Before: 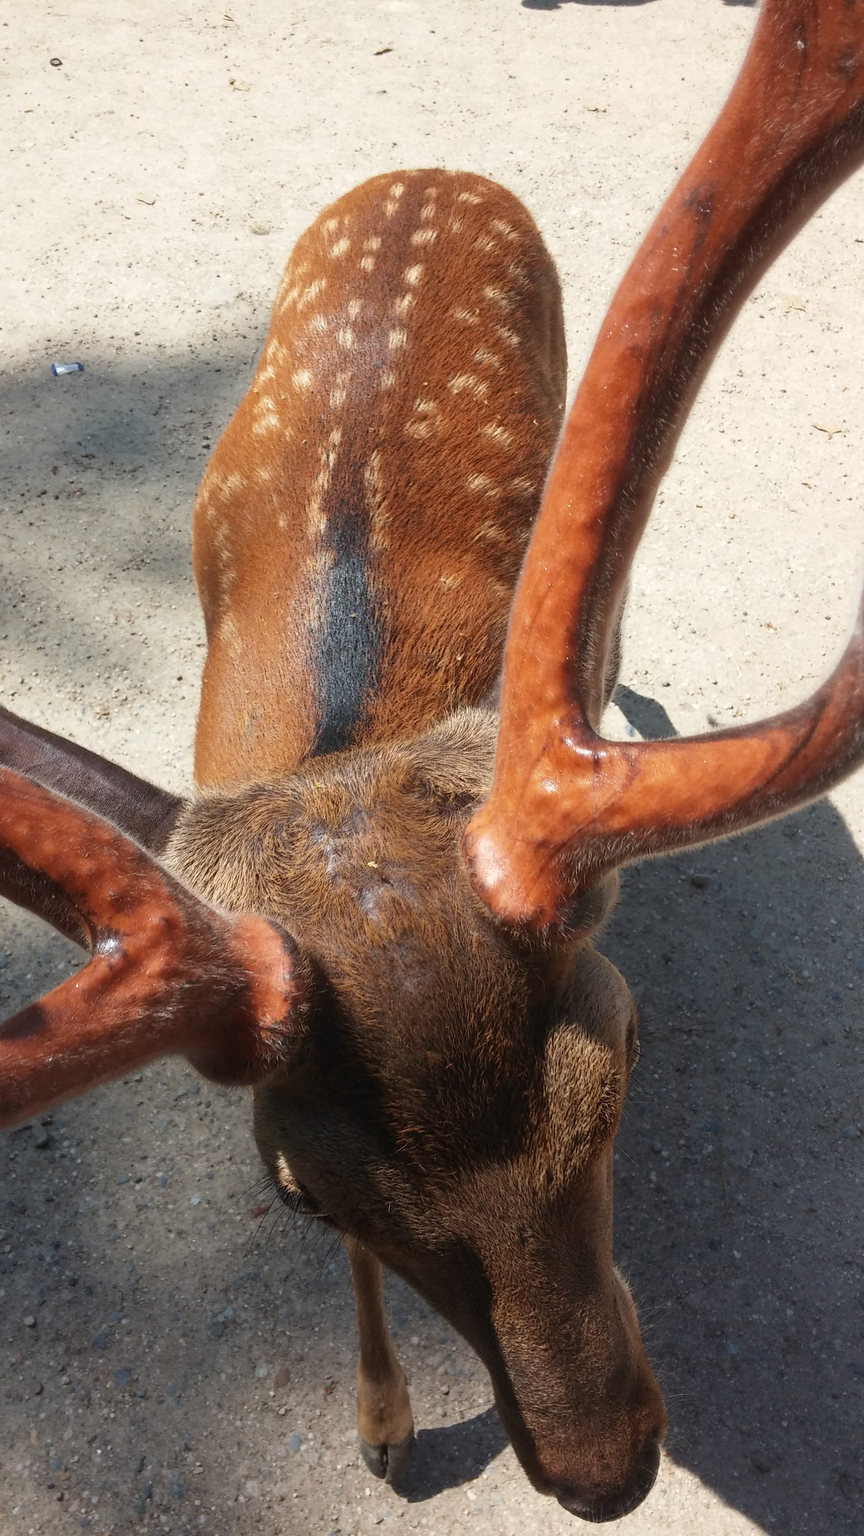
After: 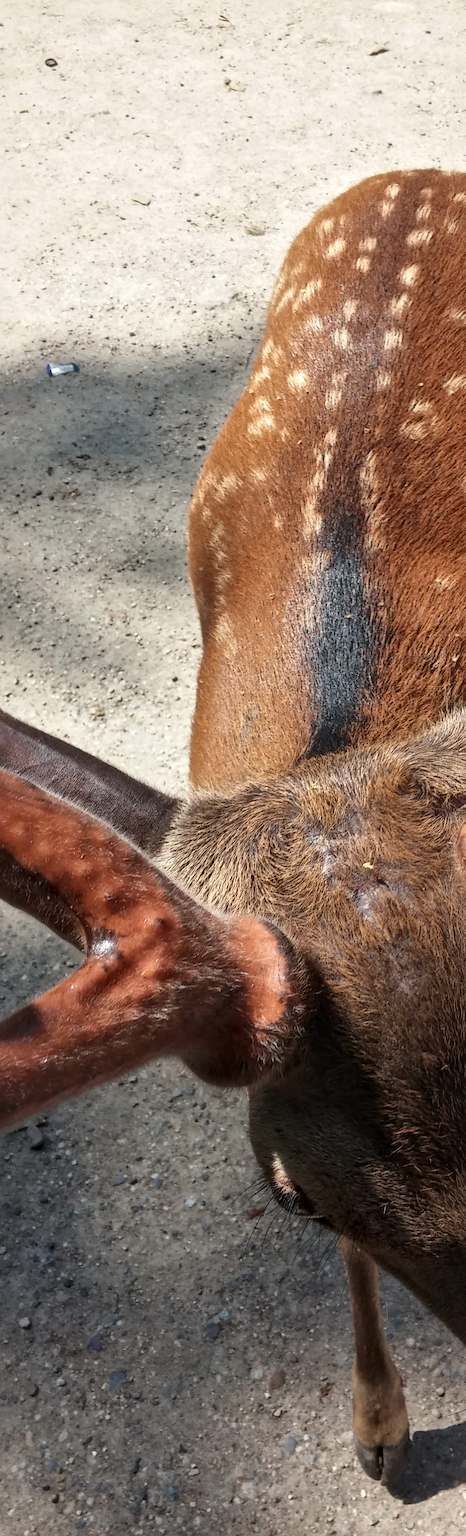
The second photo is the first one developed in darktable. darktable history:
contrast brightness saturation: saturation -0.094
local contrast: mode bilateral grid, contrast 25, coarseness 46, detail 151%, midtone range 0.2
crop: left 0.64%, right 45.362%, bottom 0.086%
